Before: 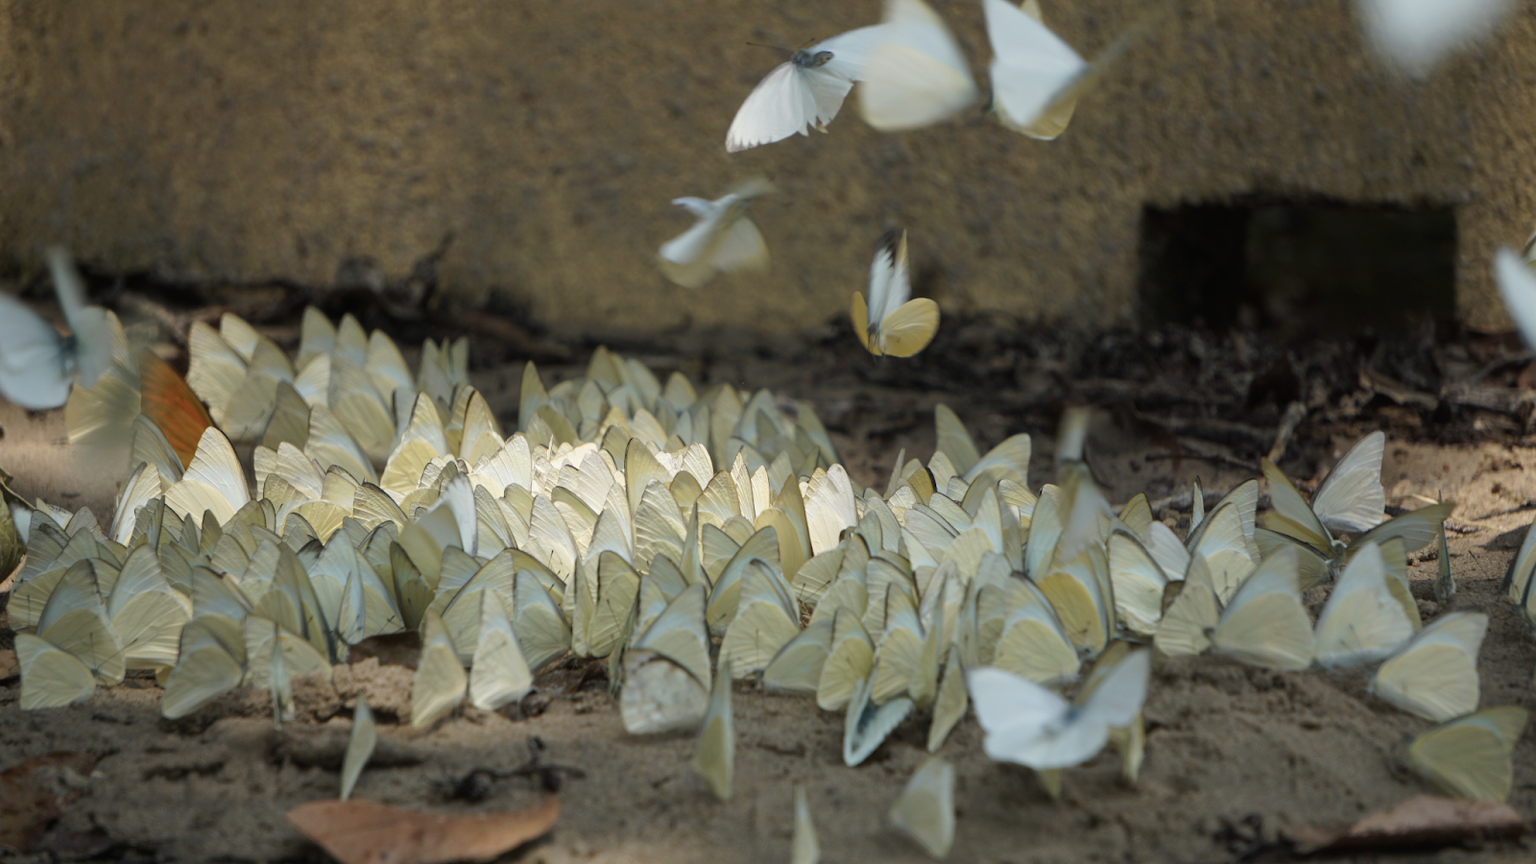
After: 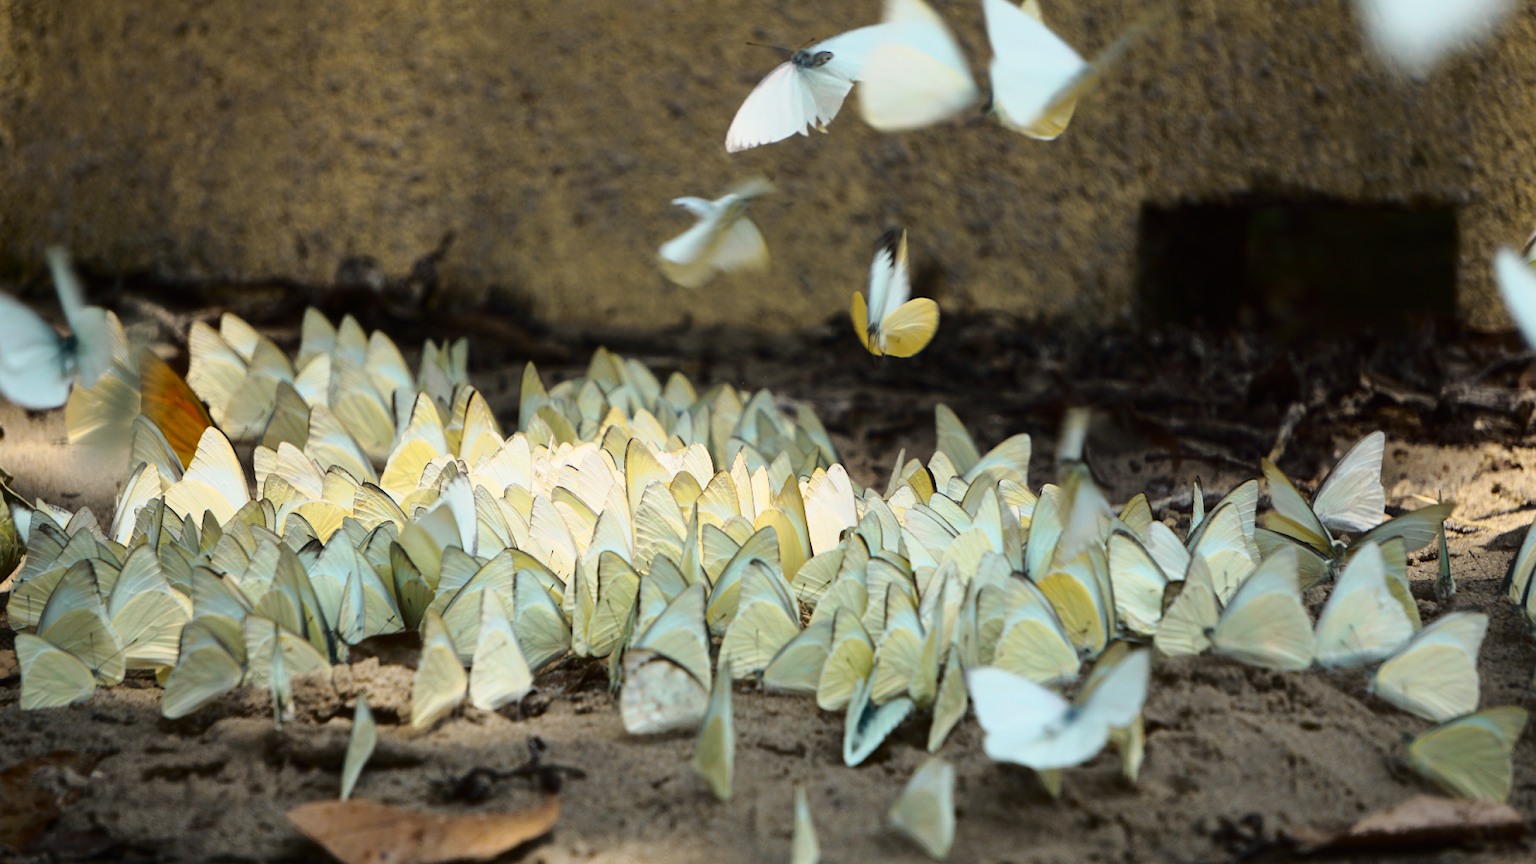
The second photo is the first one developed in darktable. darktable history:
tone curve: curves: ch0 [(0, 0) (0.187, 0.12) (0.392, 0.438) (0.704, 0.86) (0.858, 0.938) (1, 0.981)]; ch1 [(0, 0) (0.402, 0.36) (0.476, 0.456) (0.498, 0.501) (0.518, 0.521) (0.58, 0.598) (0.619, 0.663) (0.692, 0.744) (1, 1)]; ch2 [(0, 0) (0.427, 0.417) (0.483, 0.481) (0.503, 0.503) (0.526, 0.53) (0.563, 0.585) (0.626, 0.703) (0.699, 0.753) (0.997, 0.858)], color space Lab, independent channels, preserve colors none
